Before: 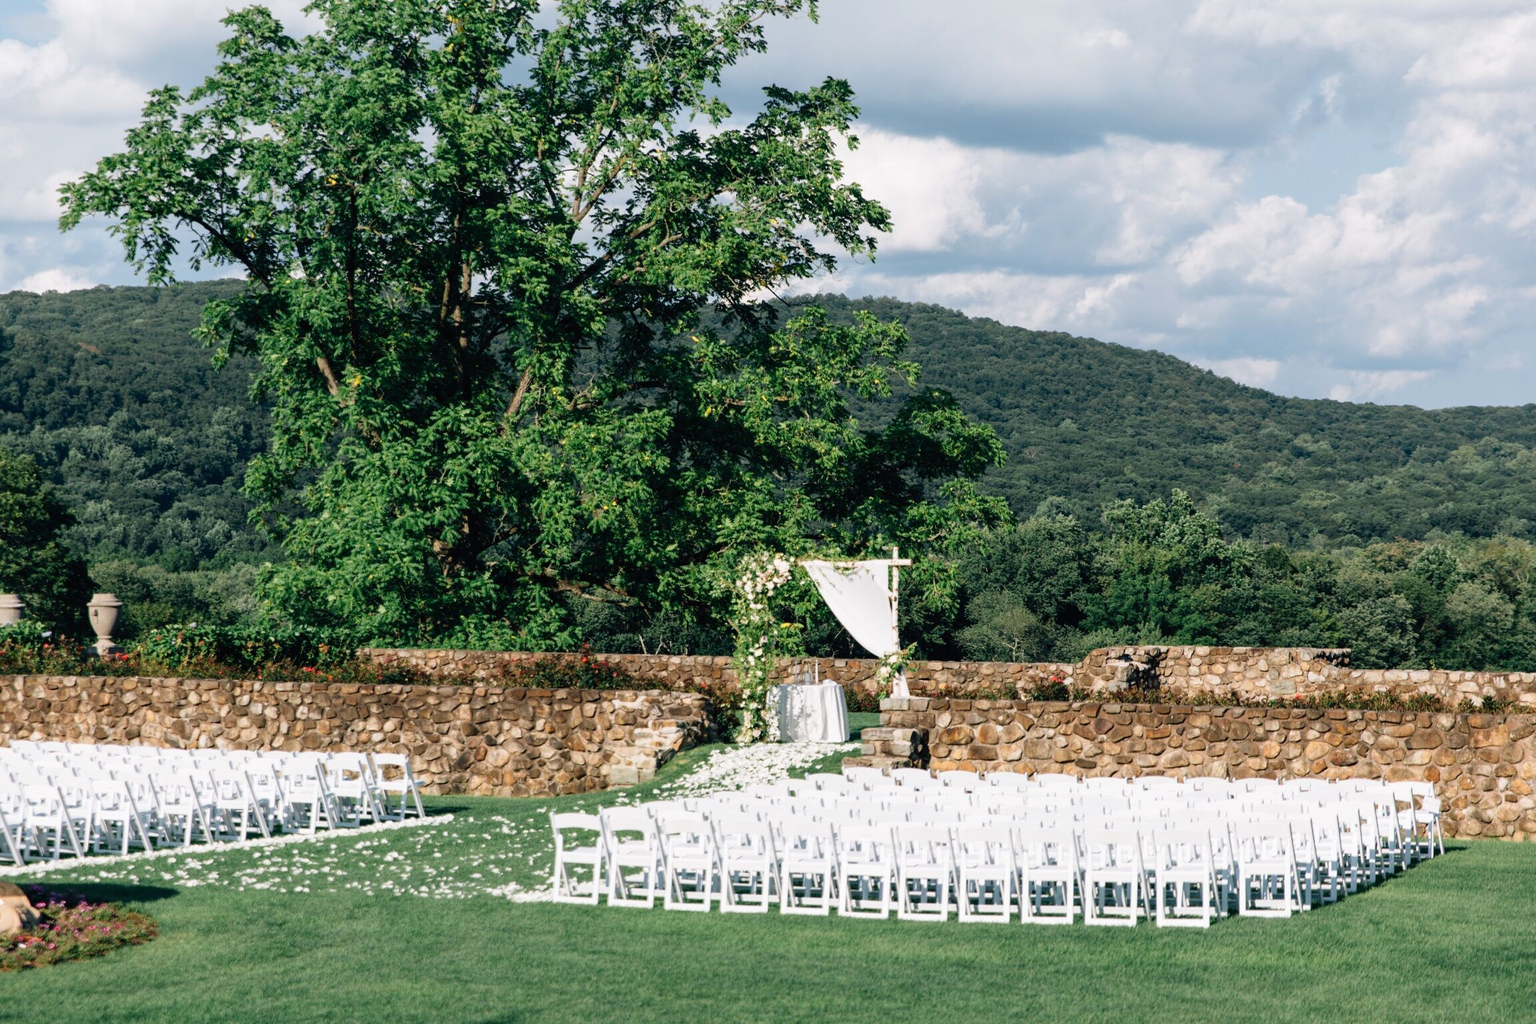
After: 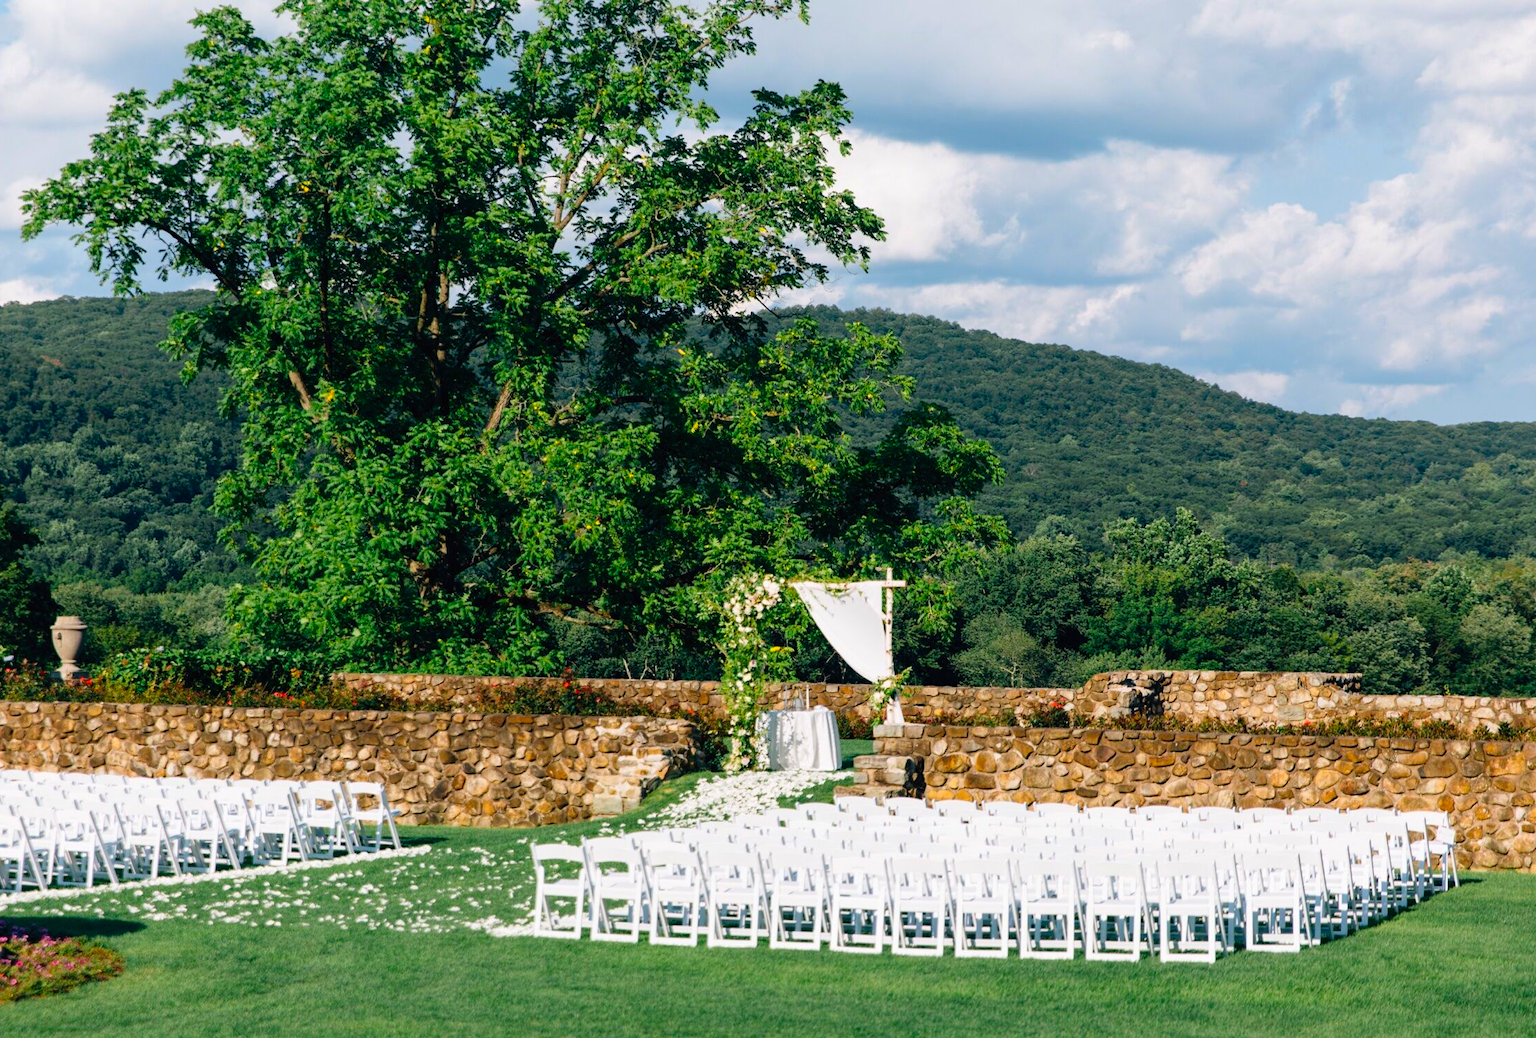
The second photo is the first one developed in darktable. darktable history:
crop and rotate: left 2.536%, right 1.107%, bottom 2.246%
color balance rgb: linear chroma grading › global chroma 15%, perceptual saturation grading › global saturation 30%
